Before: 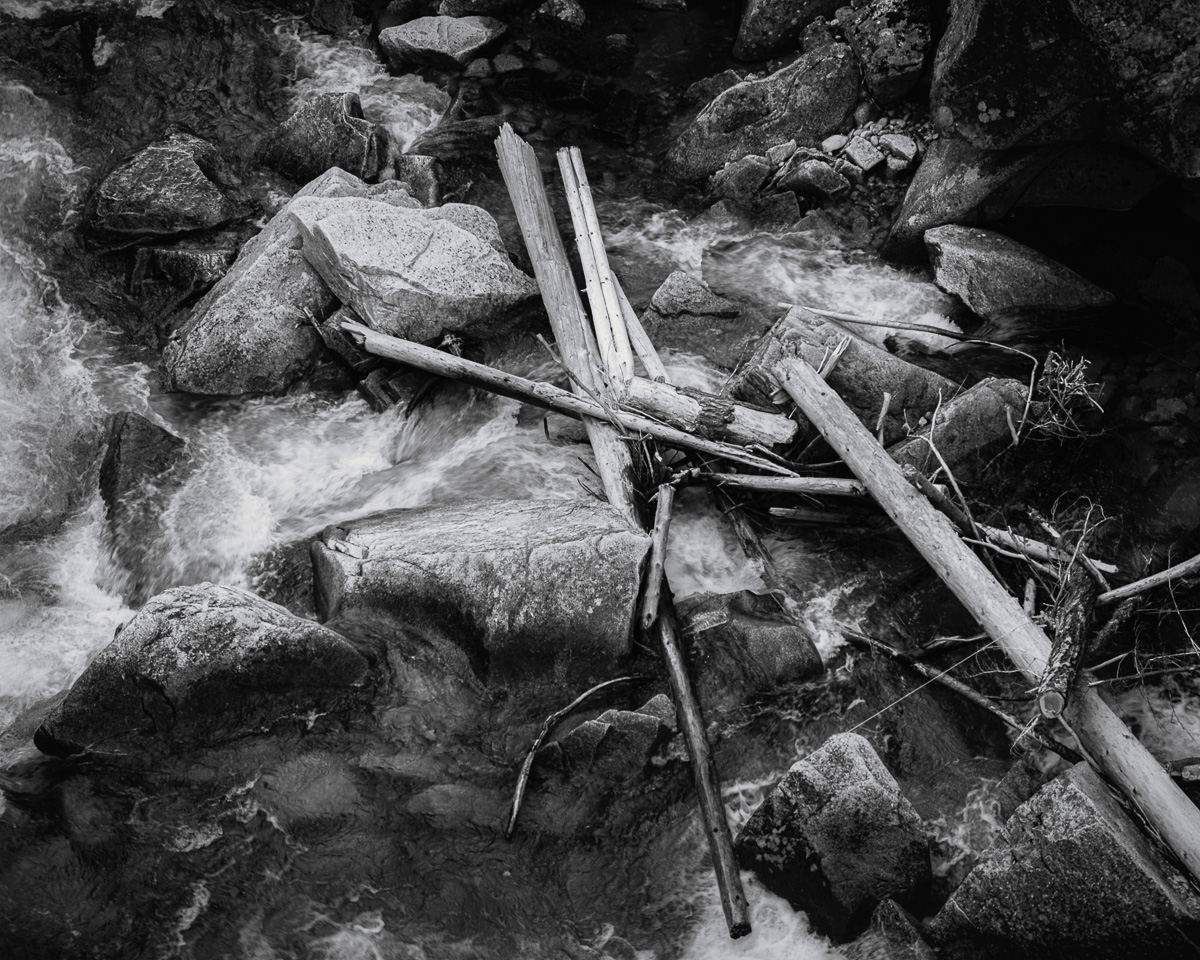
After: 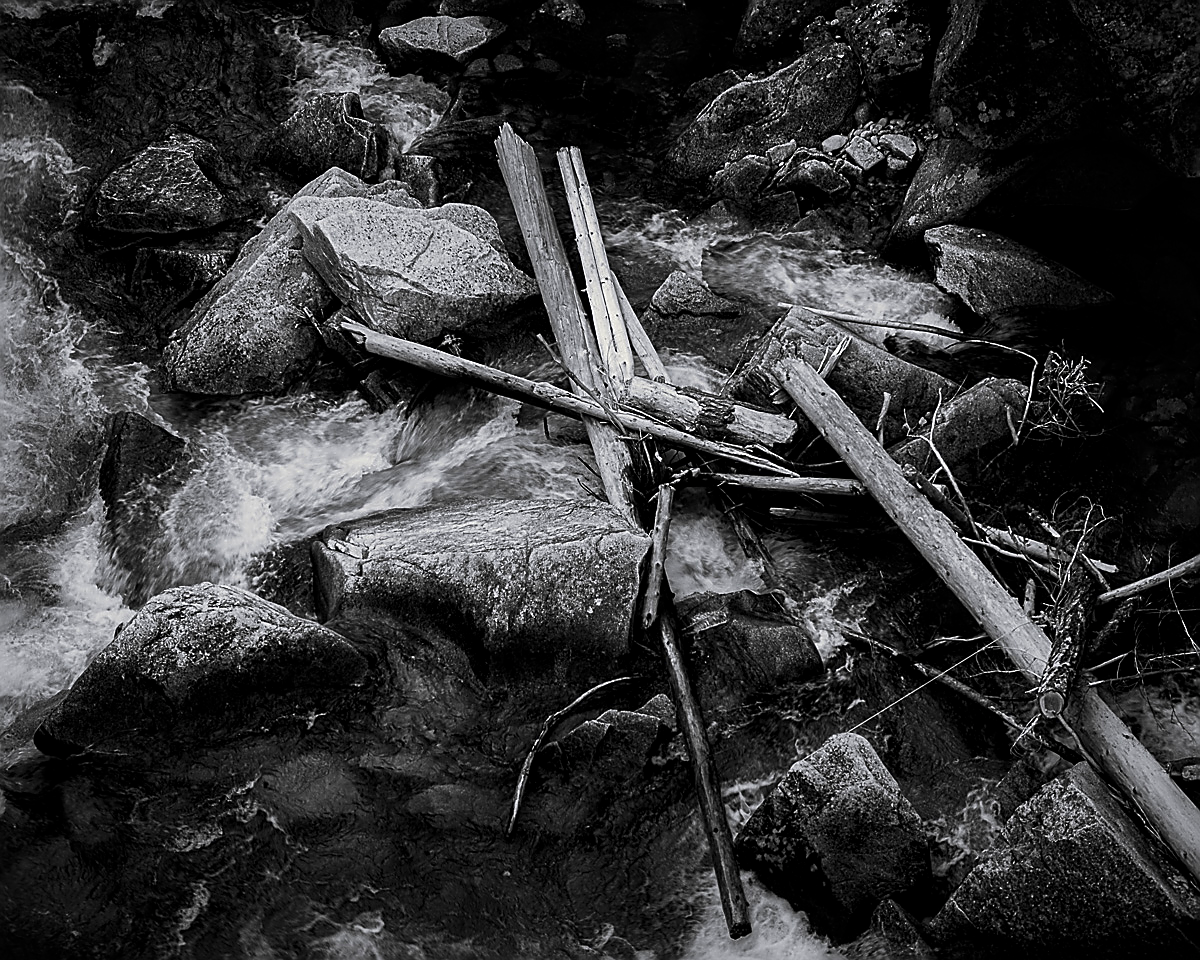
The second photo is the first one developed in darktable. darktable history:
contrast brightness saturation: brightness -0.25, saturation 0.2
sharpen: radius 1.4, amount 1.25, threshold 0.7
local contrast: mode bilateral grid, contrast 20, coarseness 50, detail 120%, midtone range 0.2
